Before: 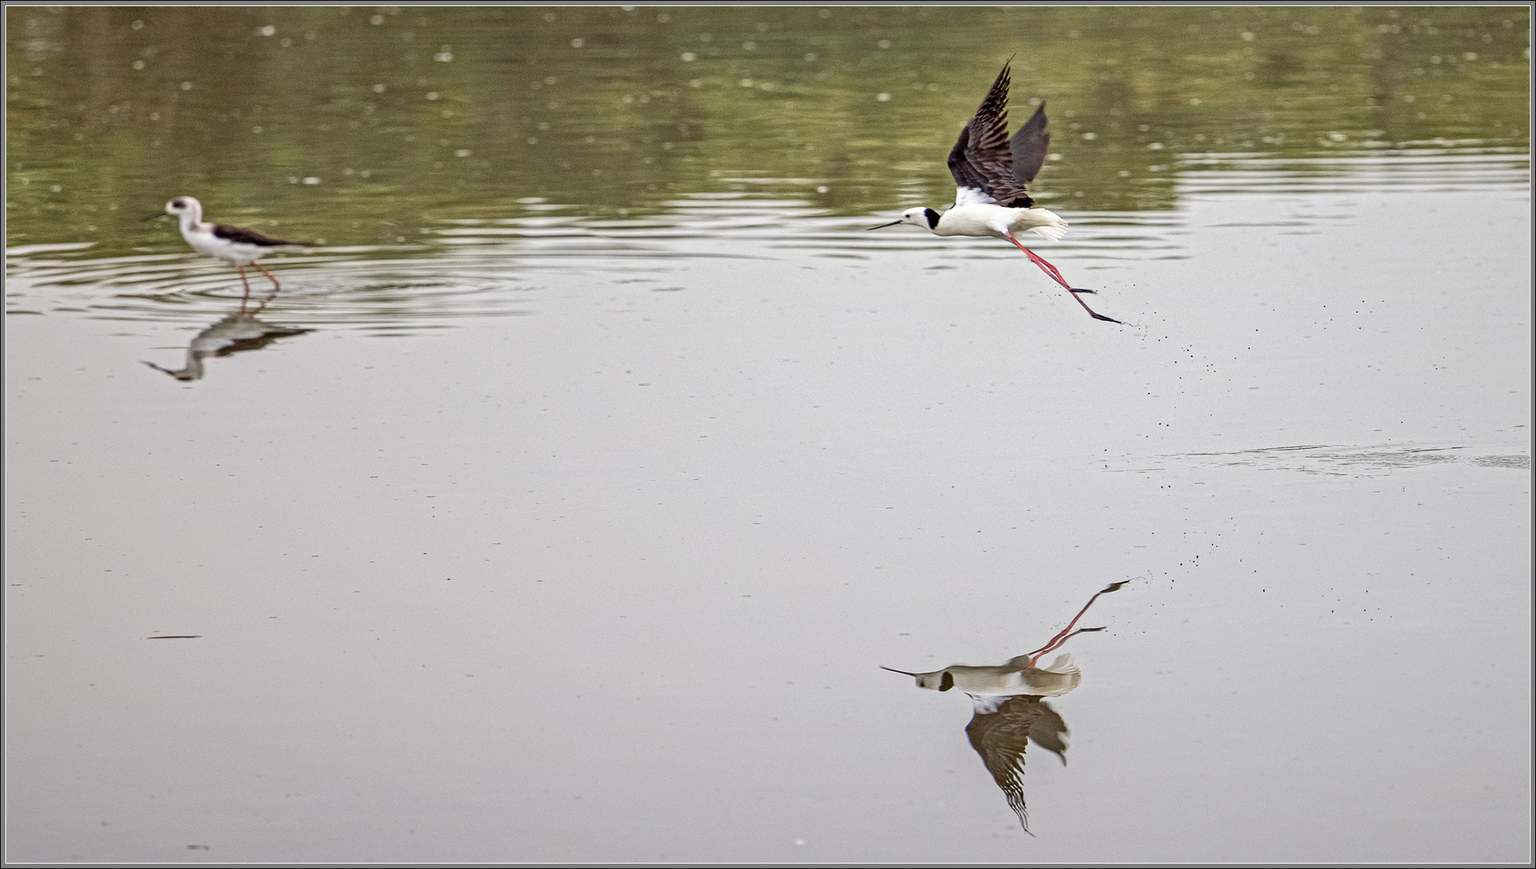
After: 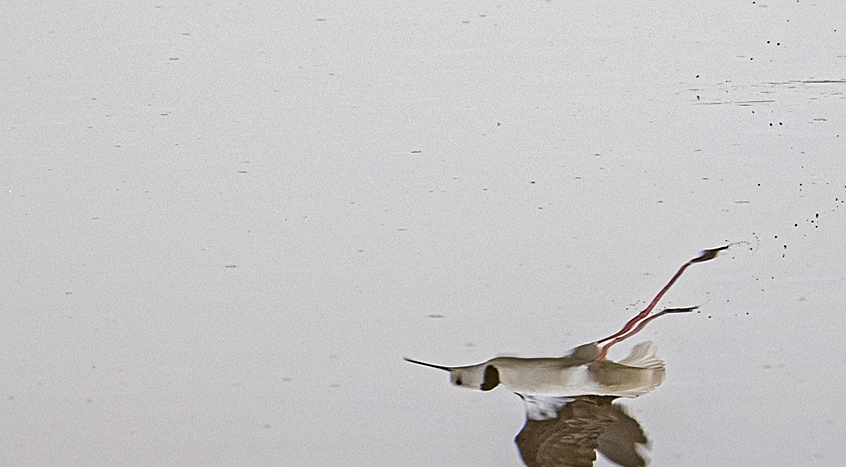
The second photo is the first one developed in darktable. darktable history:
sharpen: on, module defaults
crop: left 37.108%, top 45.091%, right 20.545%, bottom 13.612%
